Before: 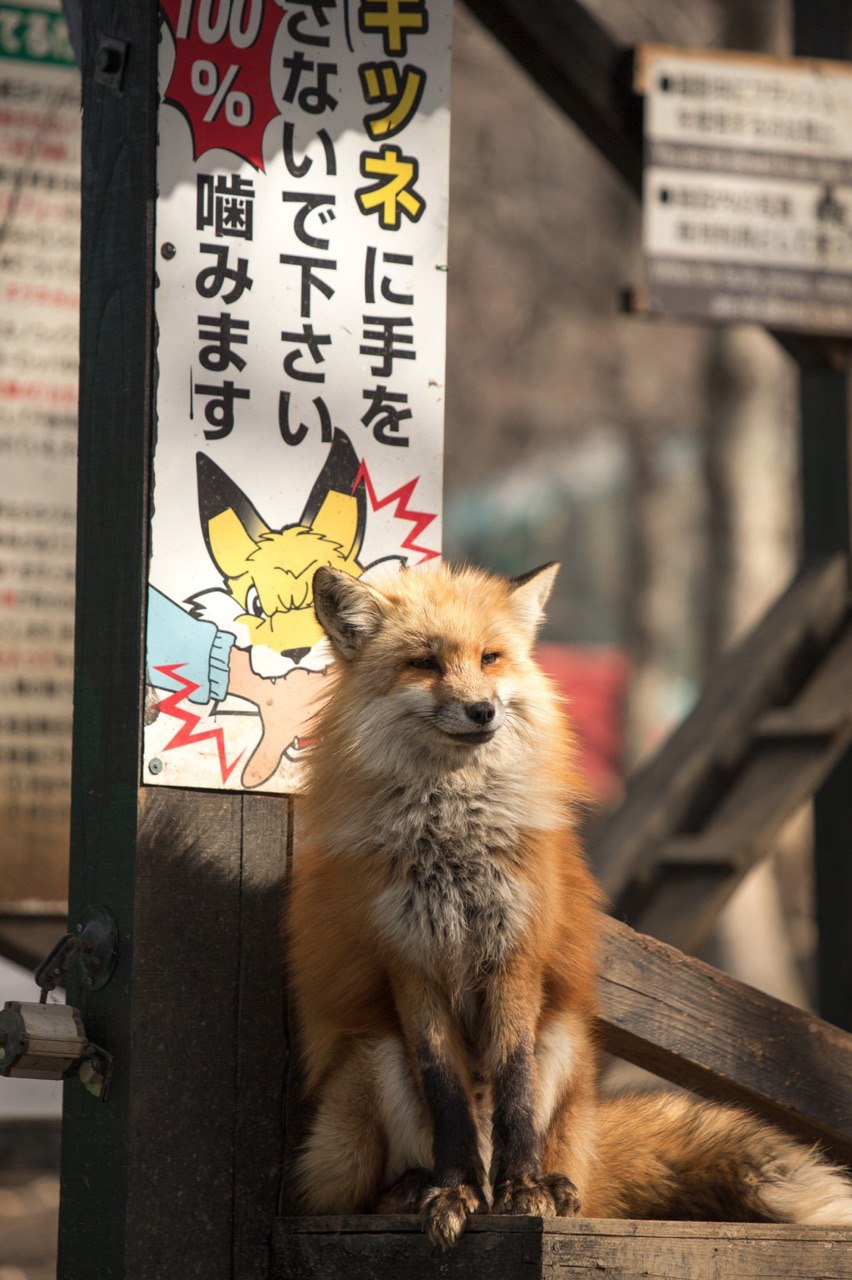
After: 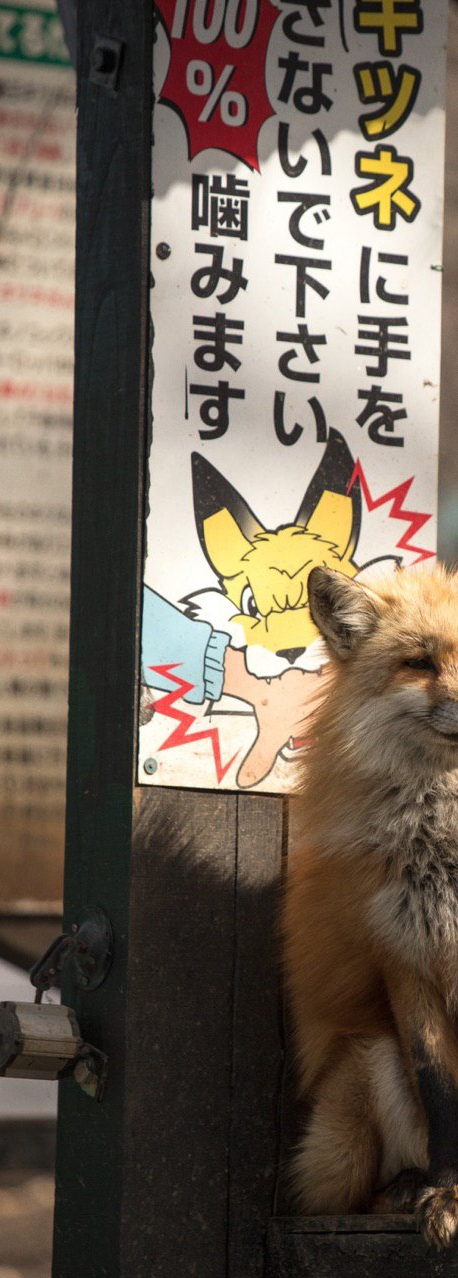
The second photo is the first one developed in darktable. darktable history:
crop: left 0.587%, right 45.588%, bottom 0.086%
grain: coarseness 0.09 ISO, strength 10%
